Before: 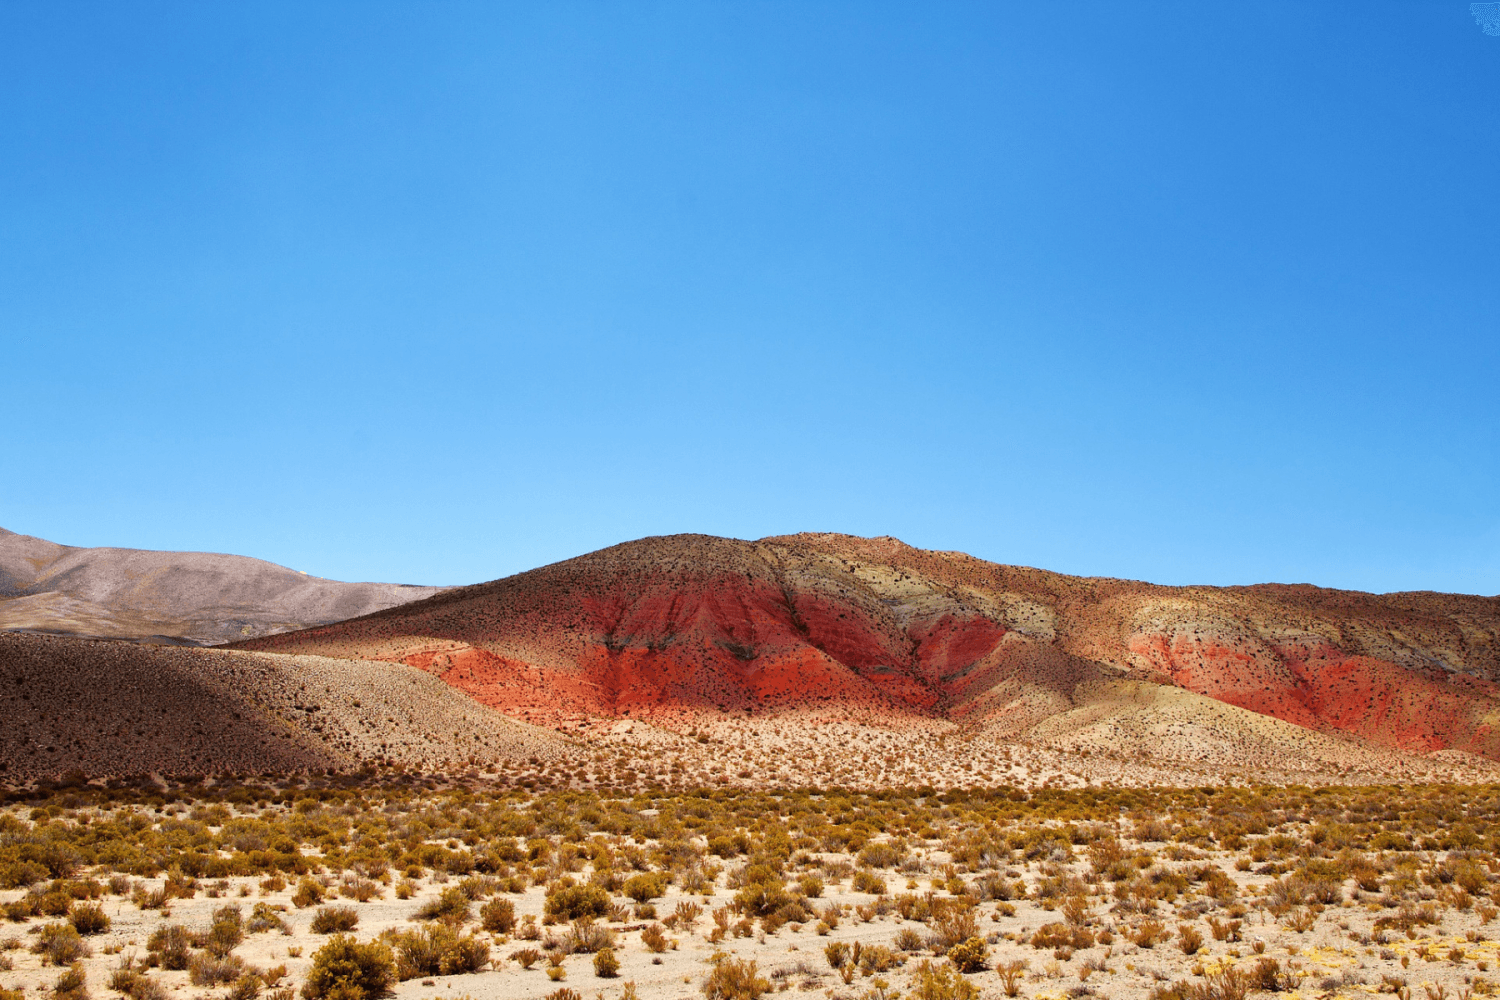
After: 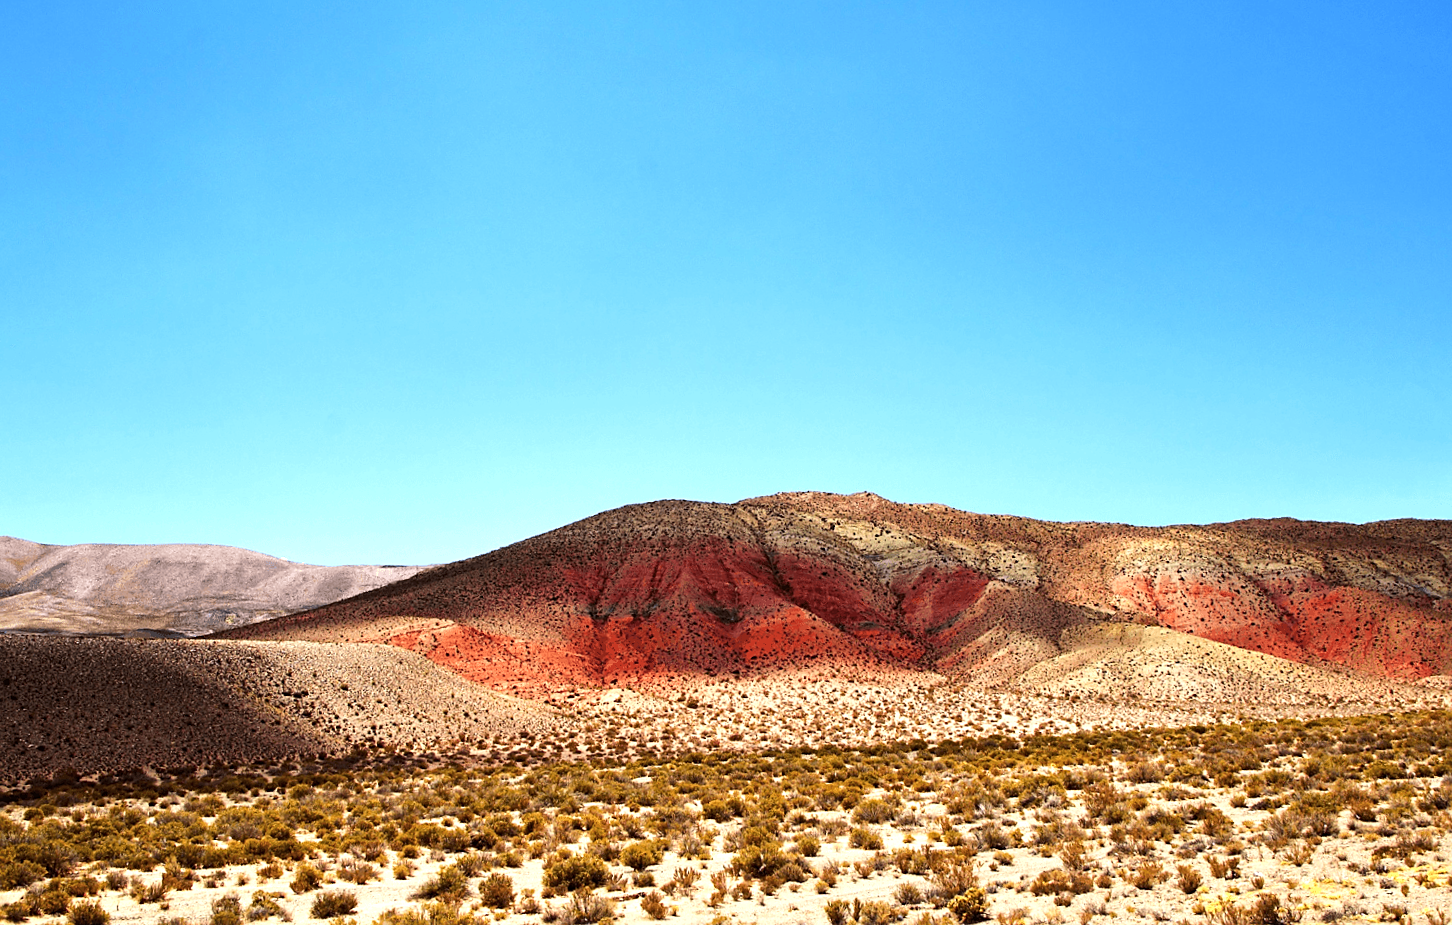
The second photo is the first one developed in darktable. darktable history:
sharpen: radius 1.864, amount 0.398, threshold 1.271
rotate and perspective: rotation -3°, crop left 0.031, crop right 0.968, crop top 0.07, crop bottom 0.93
tone equalizer: -8 EV -0.75 EV, -7 EV -0.7 EV, -6 EV -0.6 EV, -5 EV -0.4 EV, -3 EV 0.4 EV, -2 EV 0.6 EV, -1 EV 0.7 EV, +0 EV 0.75 EV, edges refinement/feathering 500, mask exposure compensation -1.57 EV, preserve details no
